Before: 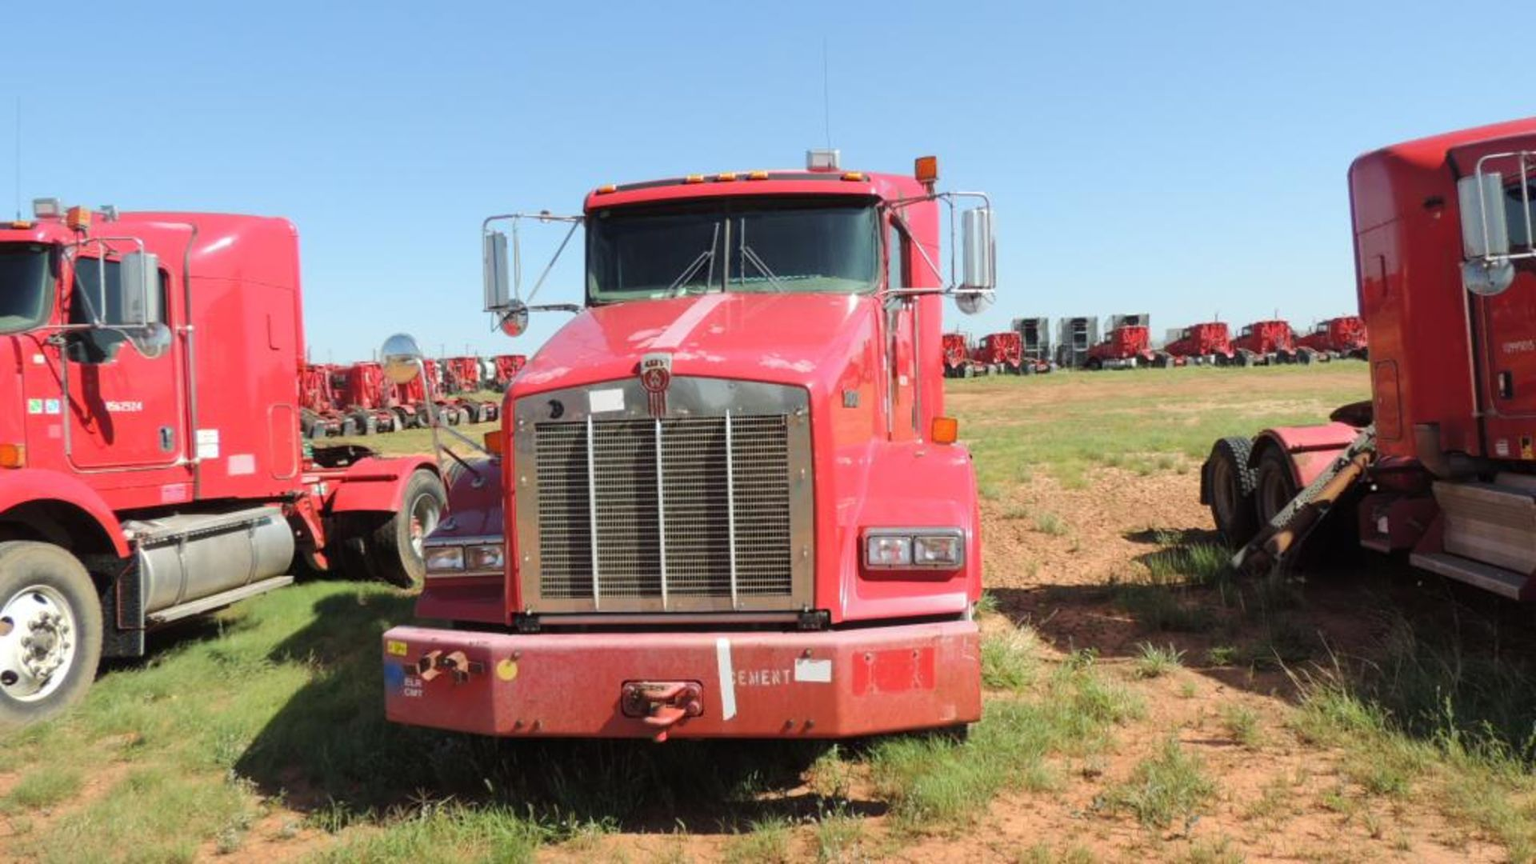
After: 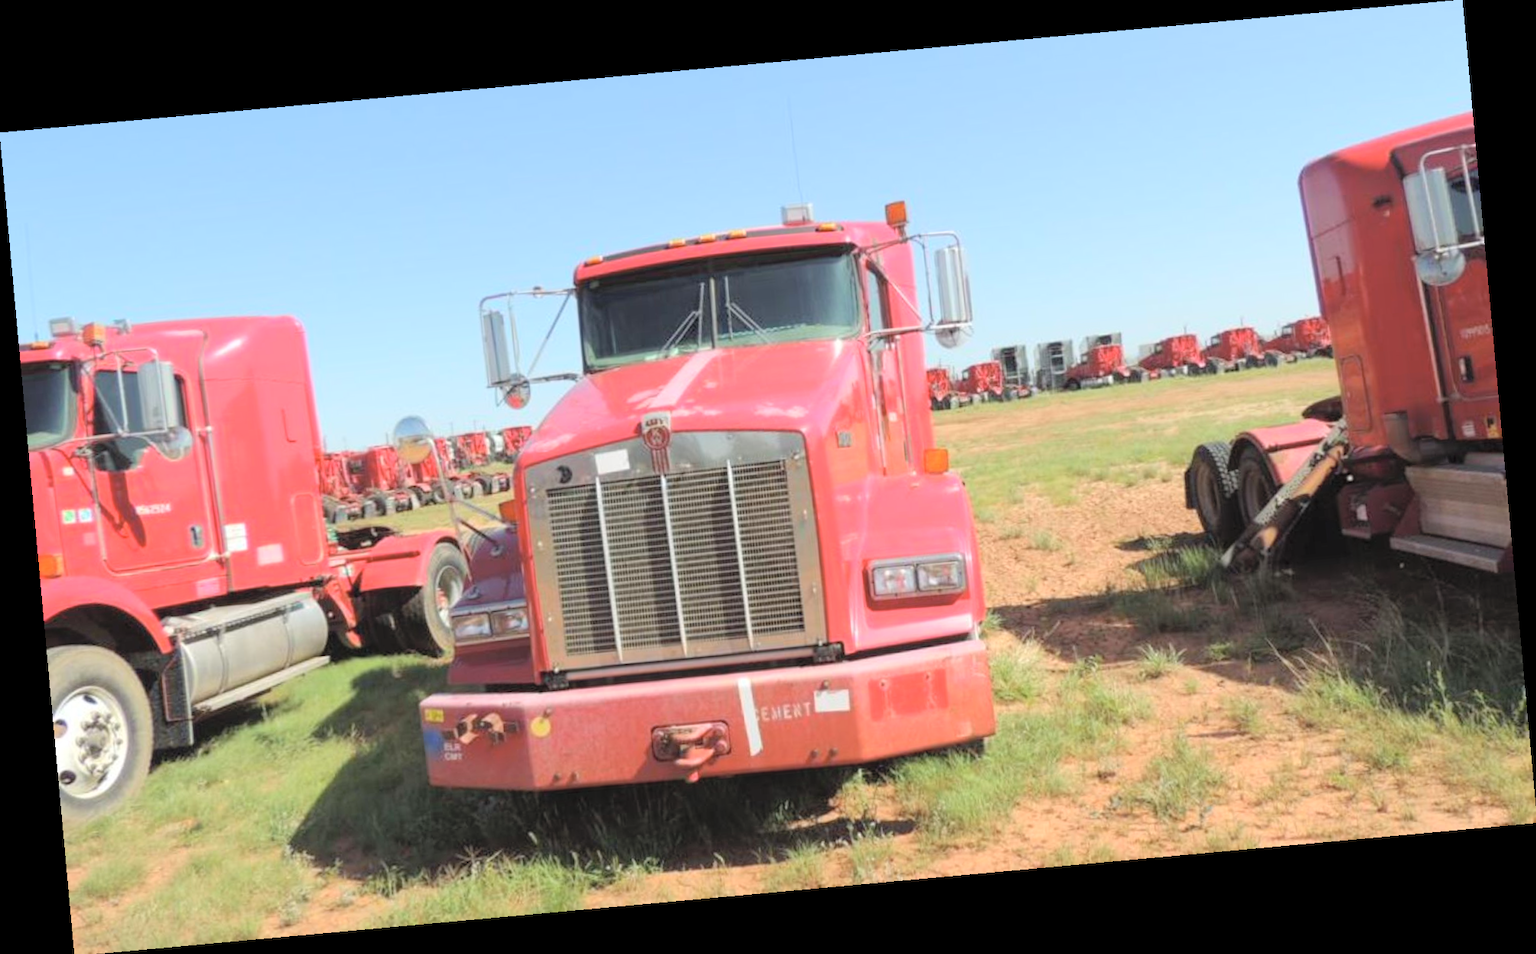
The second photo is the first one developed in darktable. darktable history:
tone equalizer: on, module defaults
rotate and perspective: rotation -5.2°, automatic cropping off
color balance: contrast -0.5%
contrast brightness saturation: brightness 0.28
